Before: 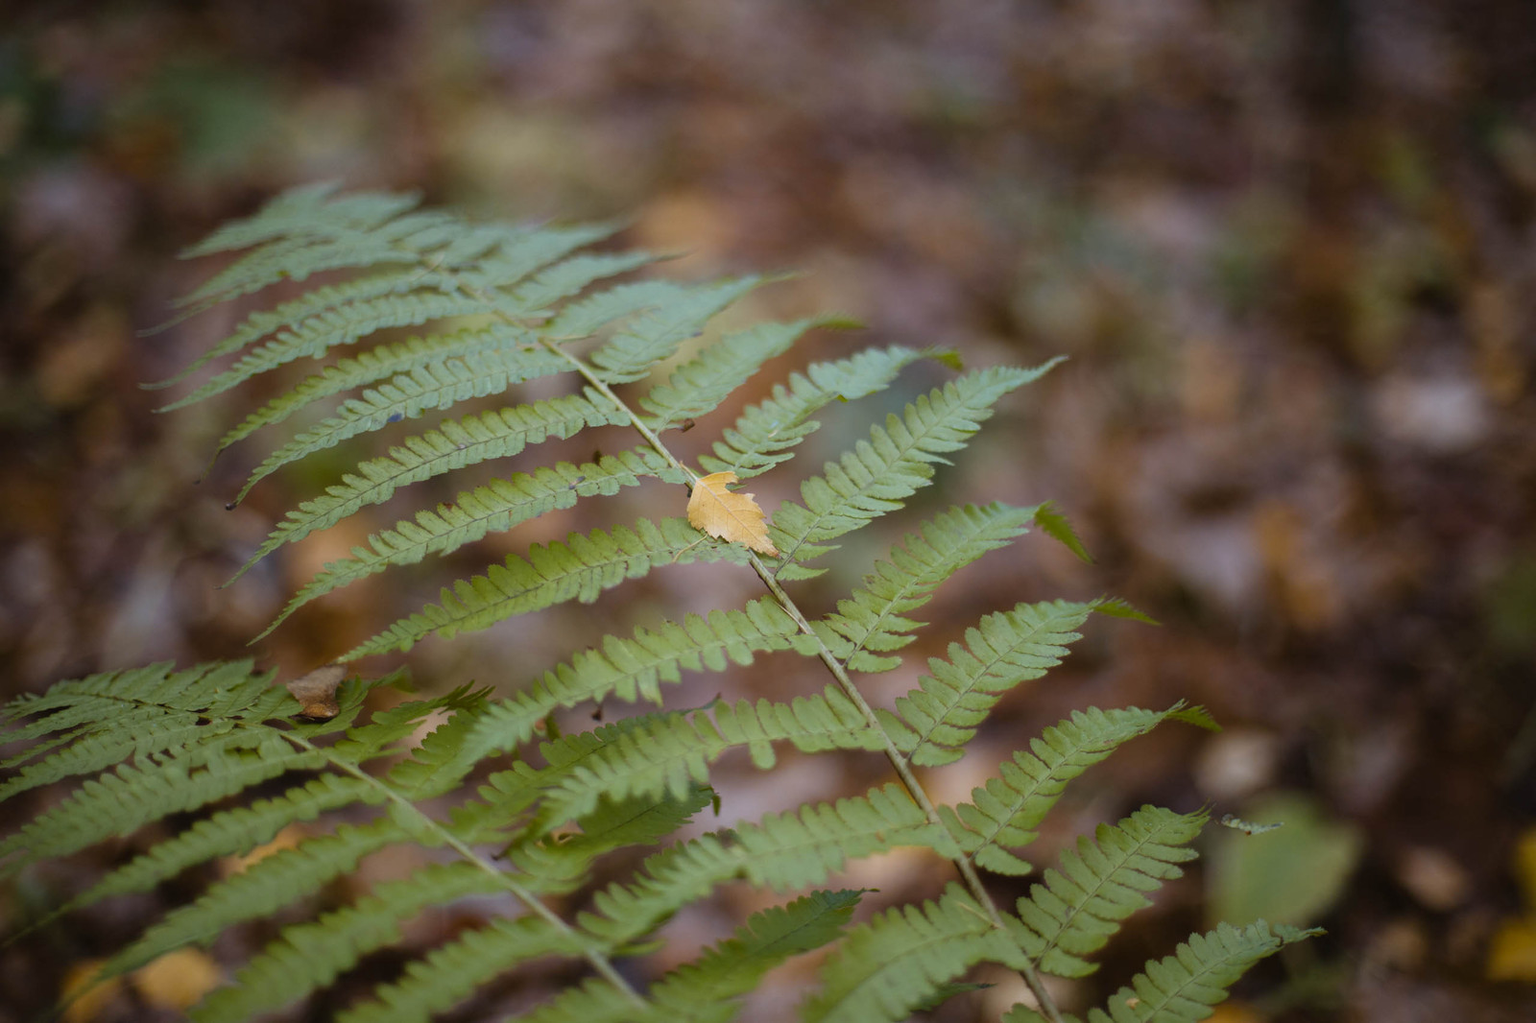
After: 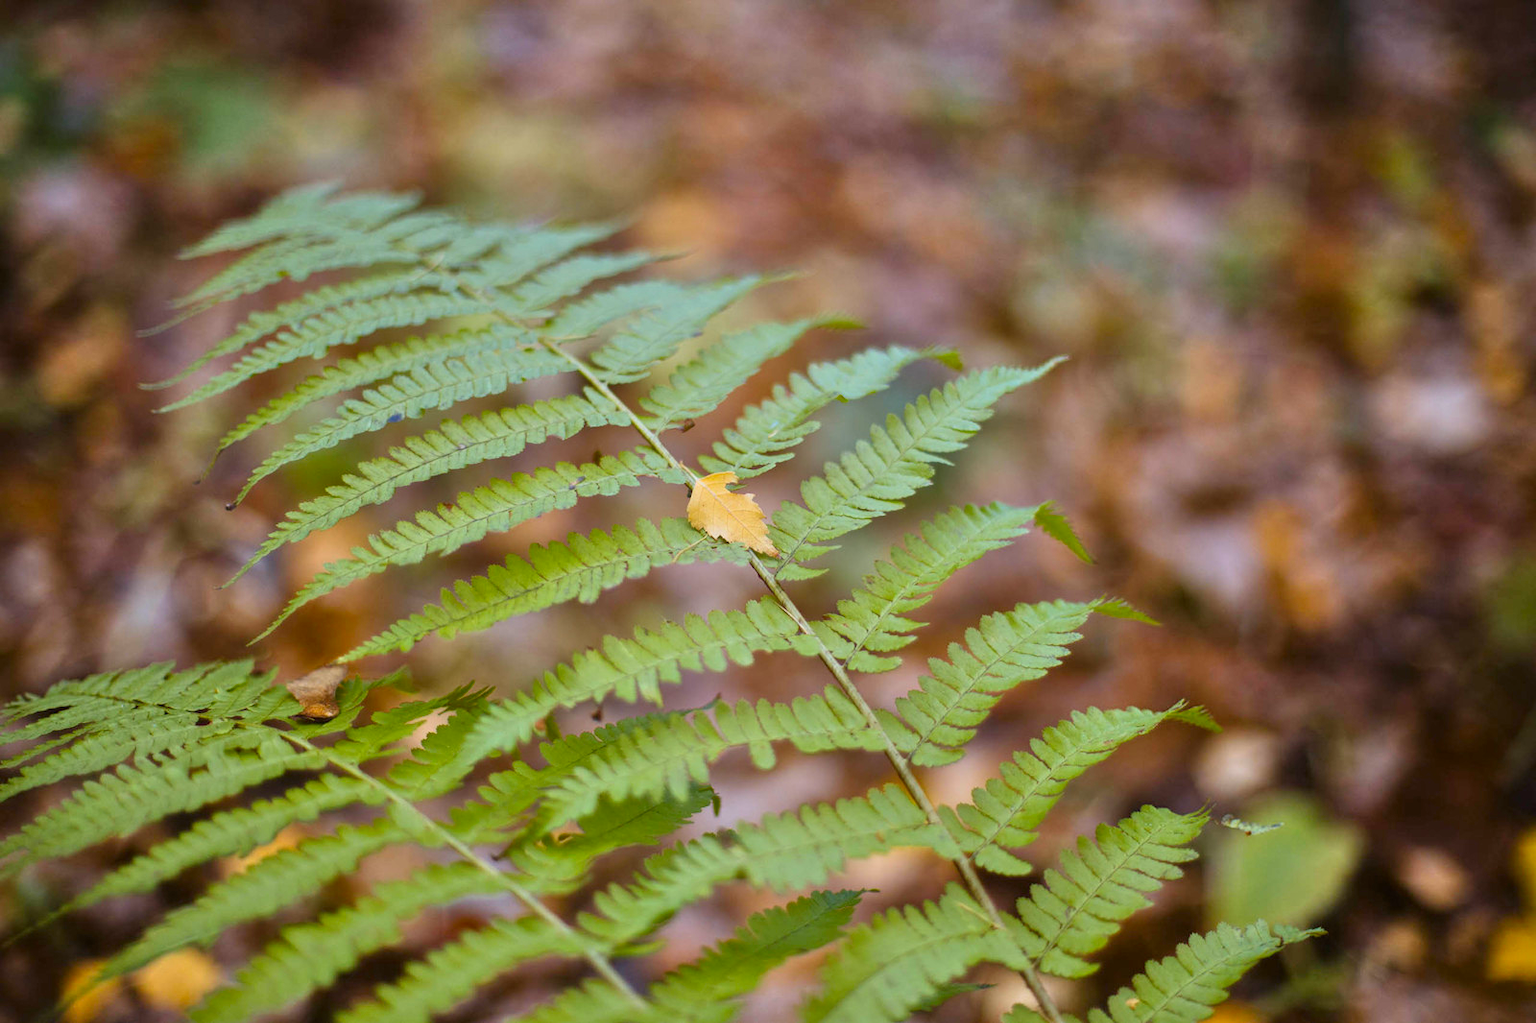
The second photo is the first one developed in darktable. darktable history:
contrast brightness saturation: contrast 0.158, saturation 0.324
tone equalizer: -7 EV 0.149 EV, -6 EV 0.591 EV, -5 EV 1.17 EV, -4 EV 1.36 EV, -3 EV 1.18 EV, -2 EV 0.6 EV, -1 EV 0.147 EV
